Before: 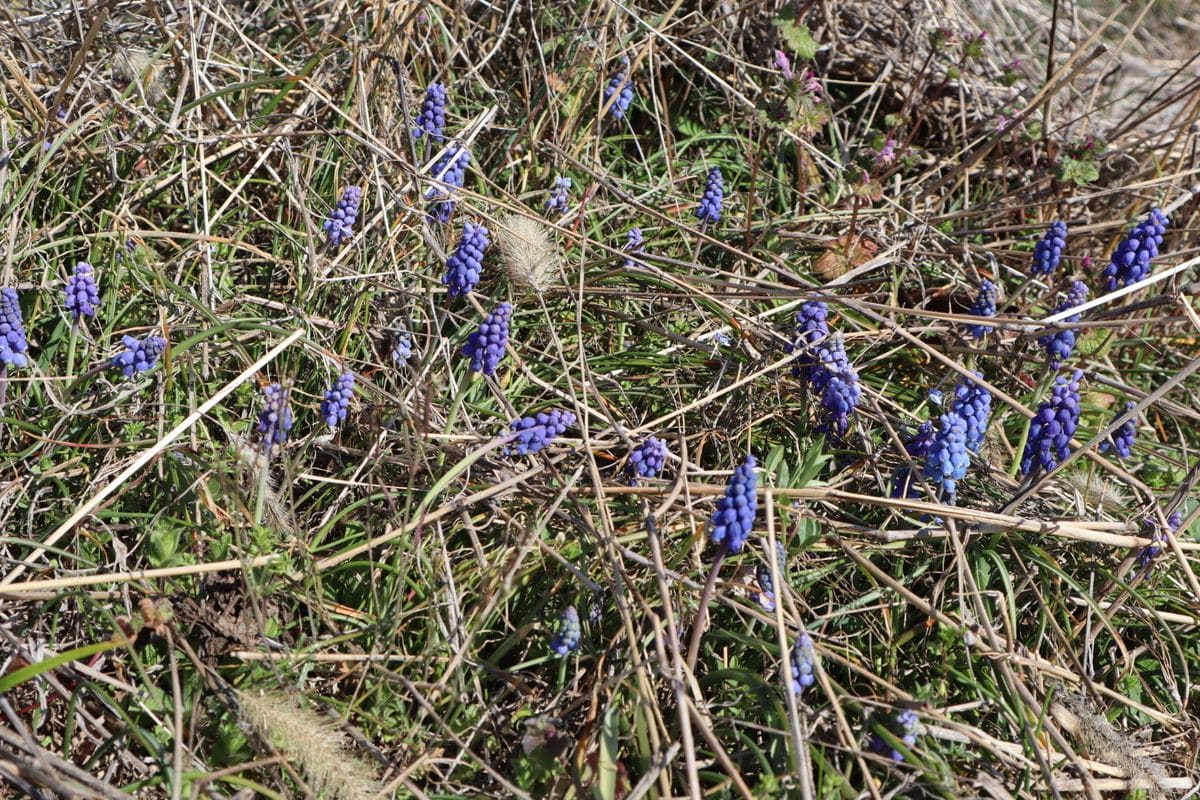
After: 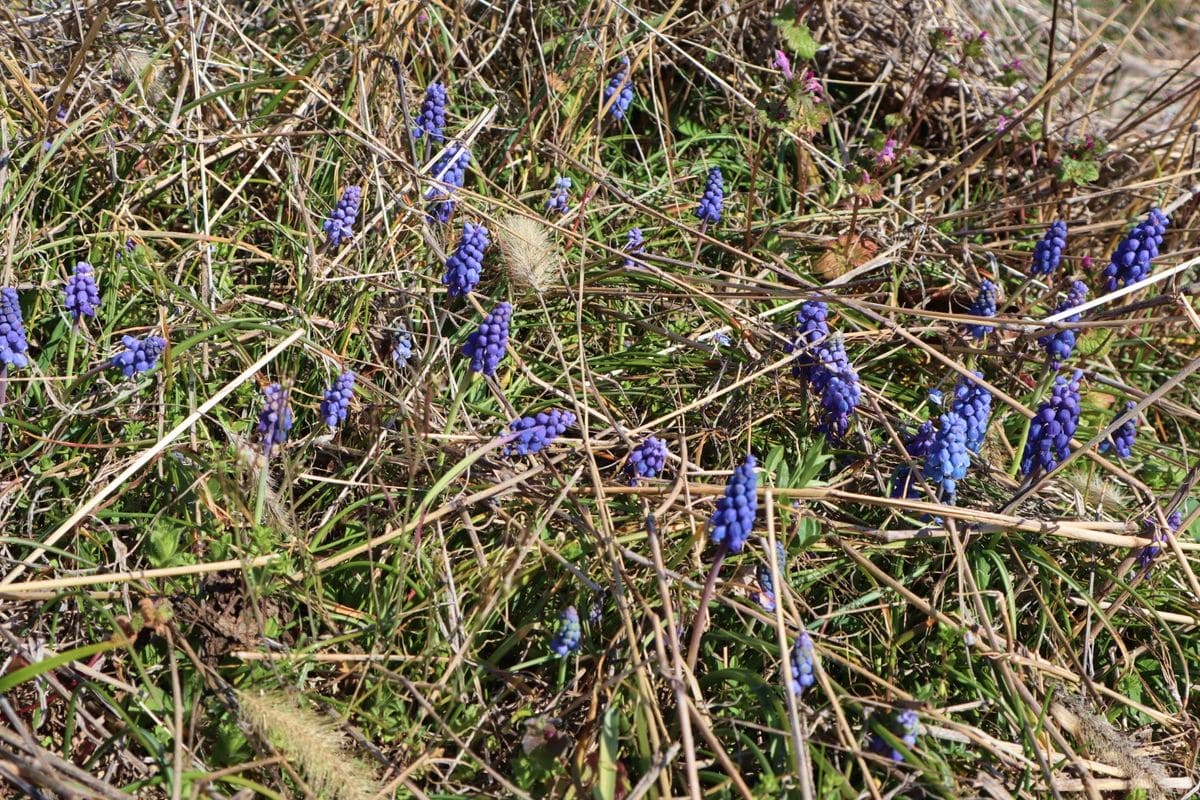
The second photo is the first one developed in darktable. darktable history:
velvia: strength 44.39%
